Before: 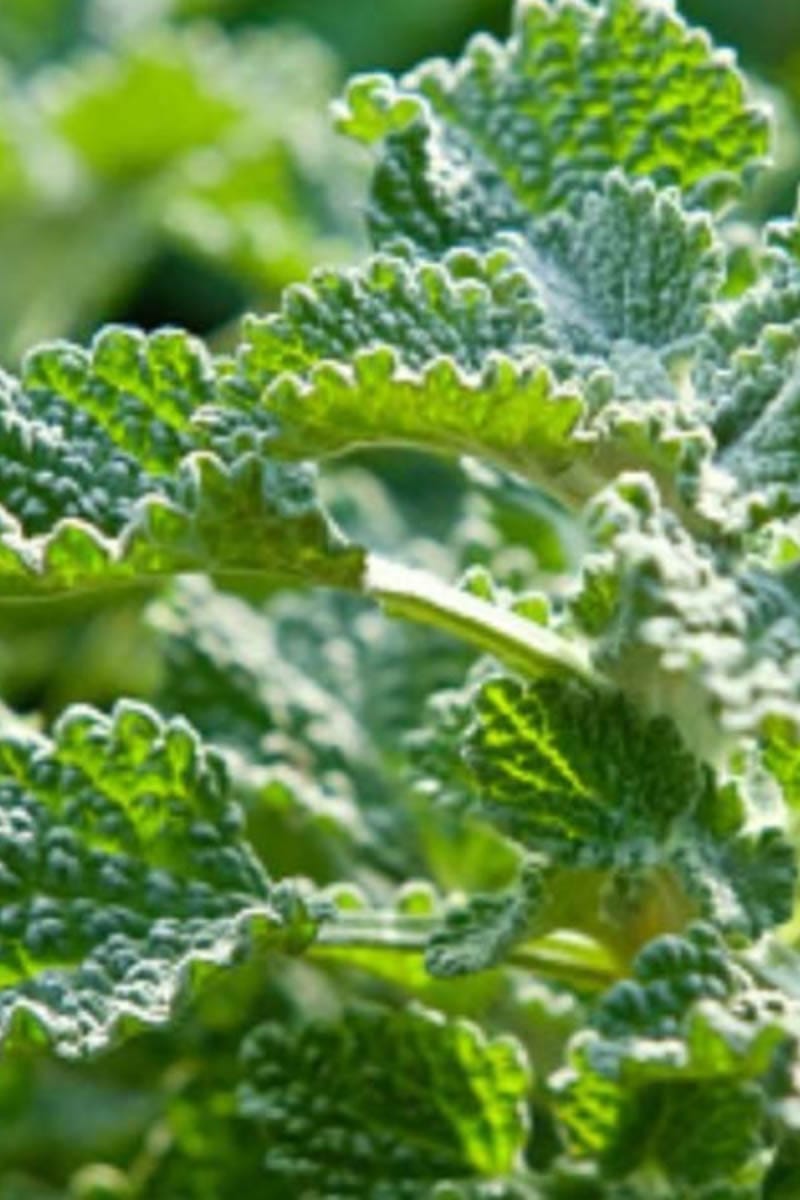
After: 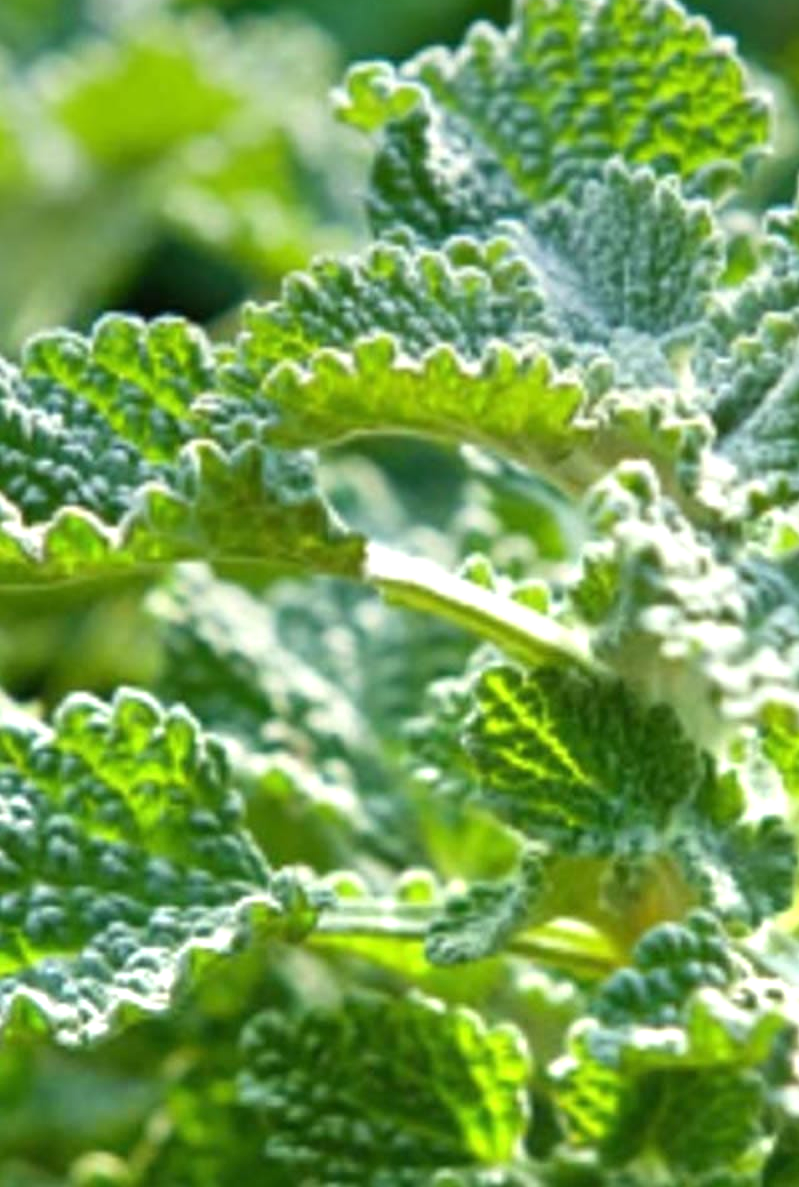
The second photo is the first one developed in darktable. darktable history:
exposure: black level correction 0, exposure 0.7 EV, compensate exposure bias true, compensate highlight preservation false
crop: top 1.049%, right 0.001%
graduated density: on, module defaults
